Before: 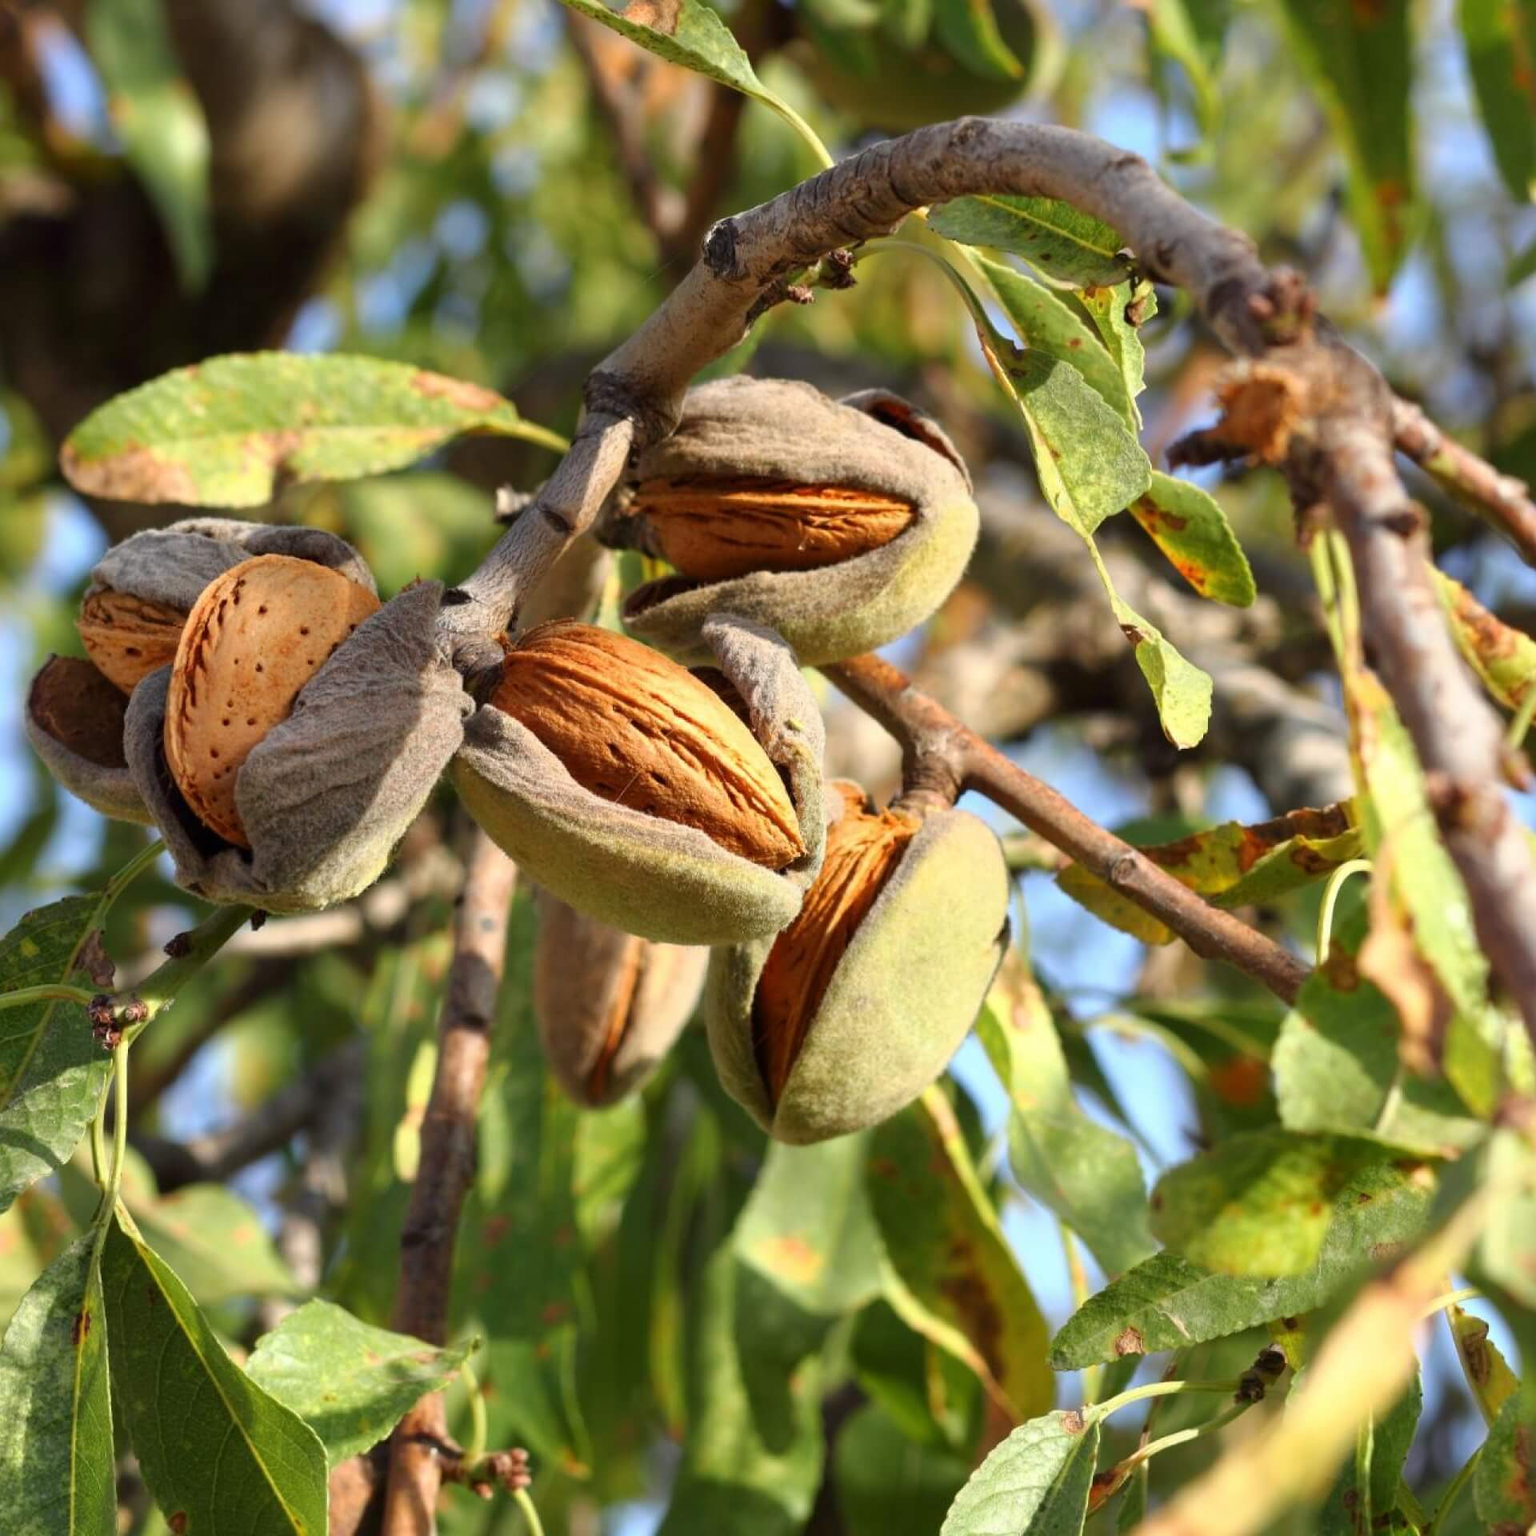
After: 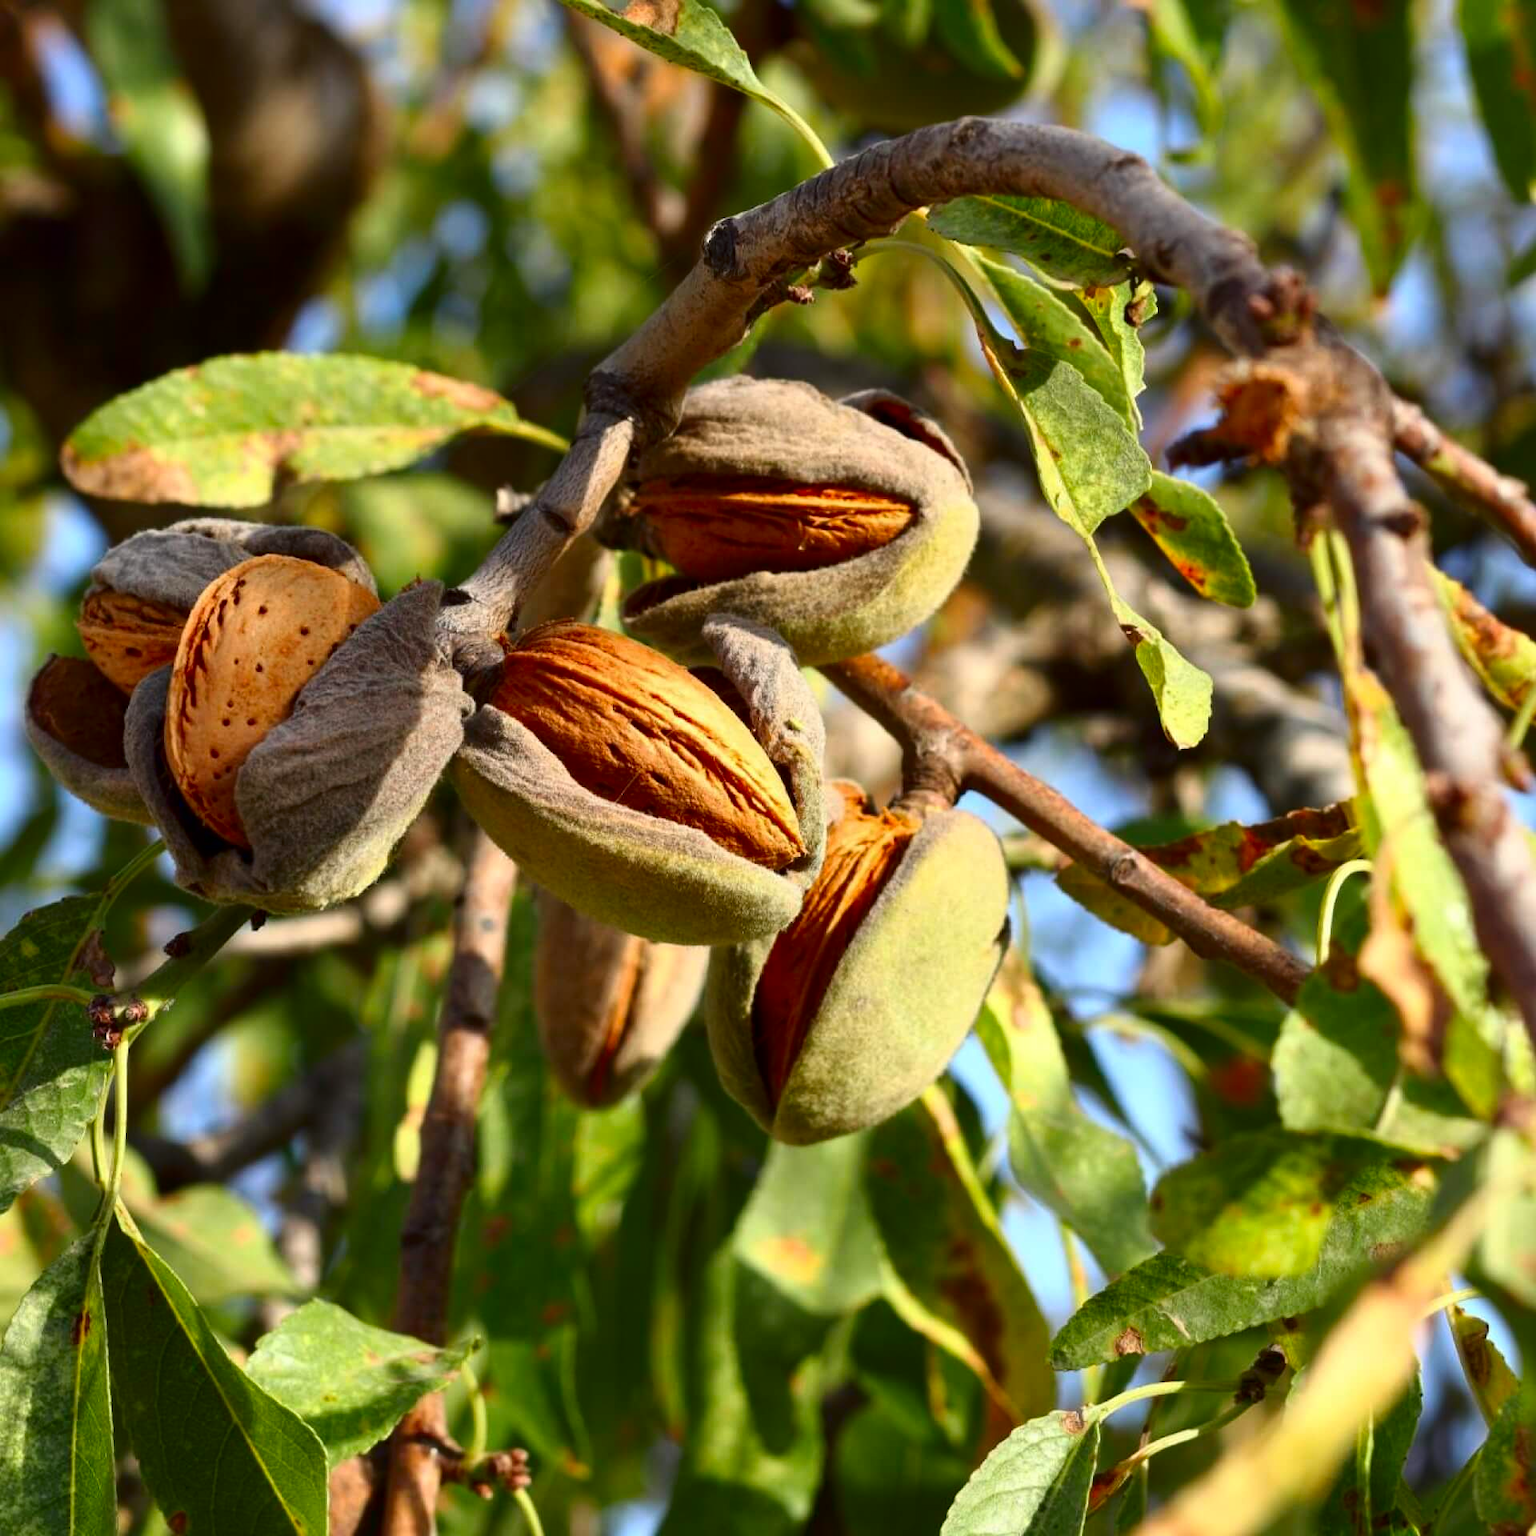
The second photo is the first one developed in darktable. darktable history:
contrast brightness saturation: contrast 0.118, brightness -0.115, saturation 0.195
